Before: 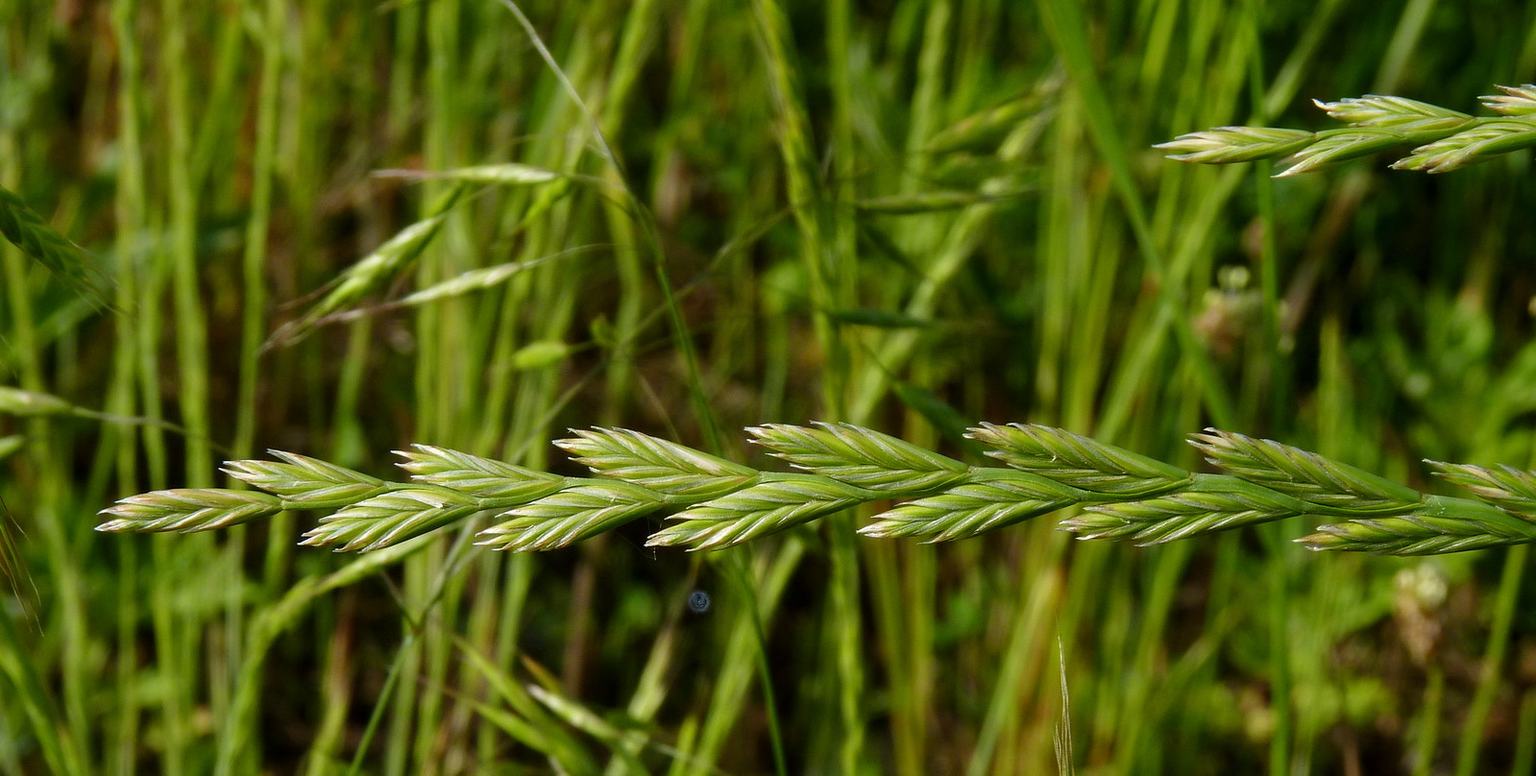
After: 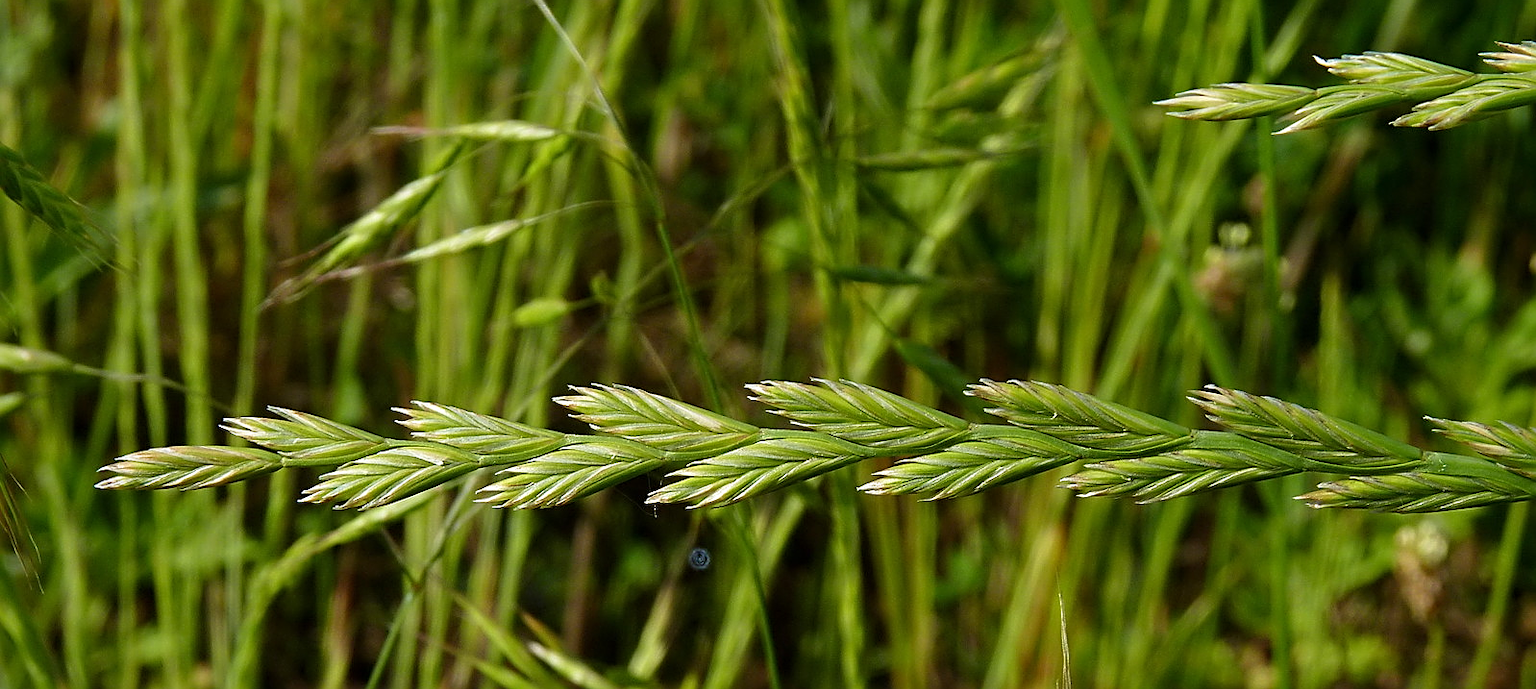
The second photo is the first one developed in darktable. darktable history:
exposure: exposure 0.078 EV, compensate highlight preservation false
crop and rotate: top 5.609%, bottom 5.609%
sharpen: amount 0.75
velvia: strength 10%
